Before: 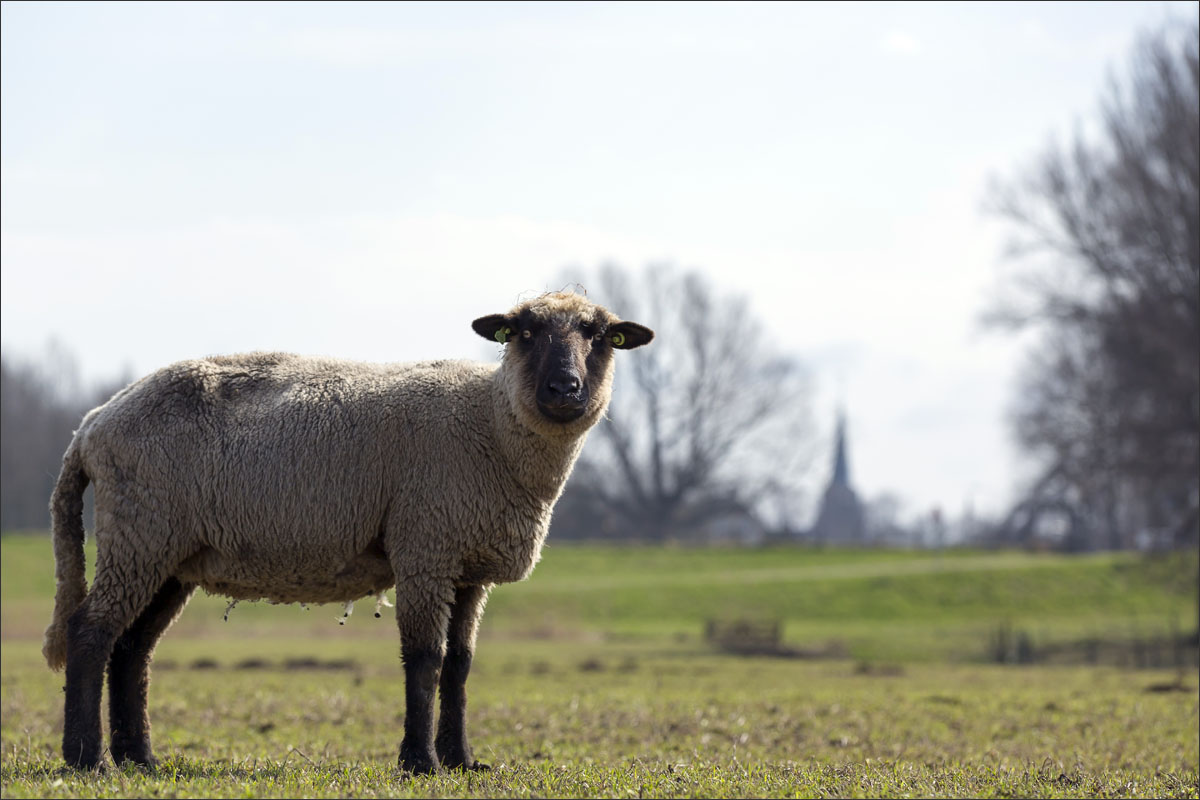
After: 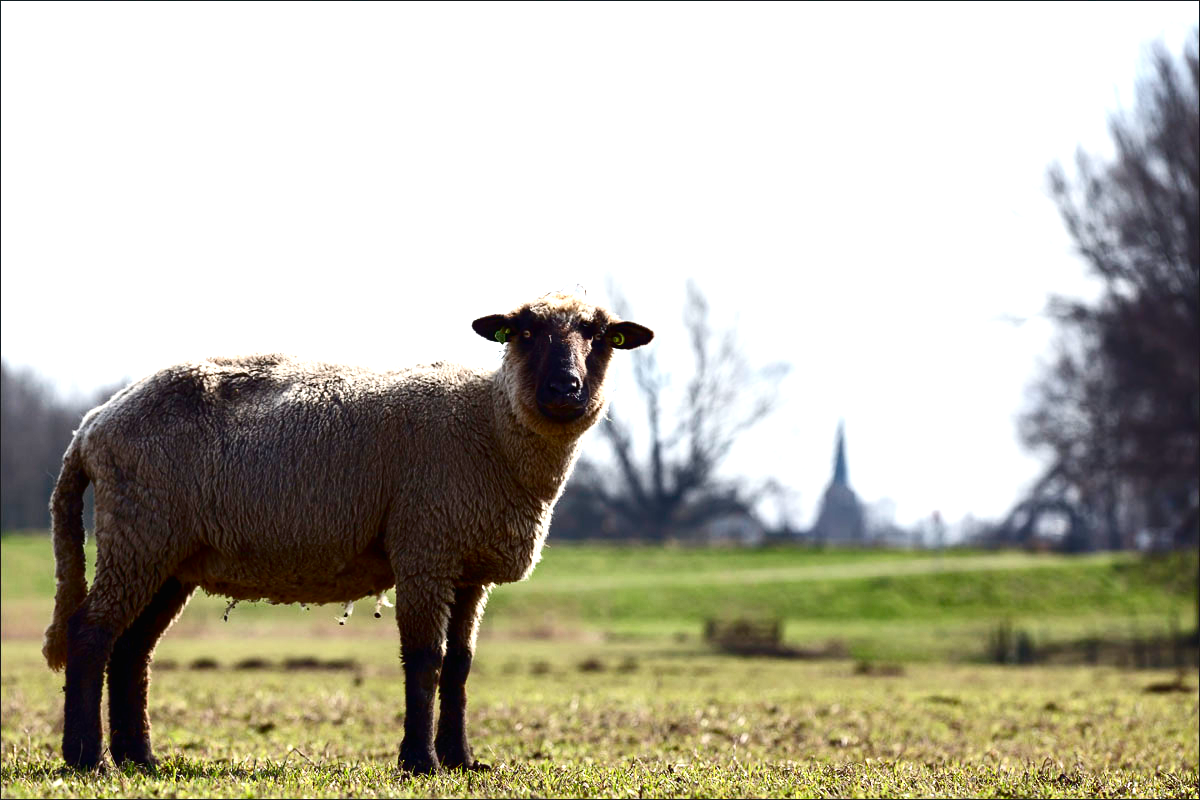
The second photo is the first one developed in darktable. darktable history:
exposure: black level correction -0.005, exposure 0.627 EV, compensate exposure bias true, compensate highlight preservation false
color balance rgb: perceptual saturation grading › global saturation 25.208%, perceptual saturation grading › highlights -50.407%, perceptual saturation grading › shadows 31.111%, perceptual brilliance grading › highlights 5.07%, perceptual brilliance grading › shadows -9.165%, global vibrance 9.752%
contrast brightness saturation: contrast 0.19, brightness -0.227, saturation 0.116
